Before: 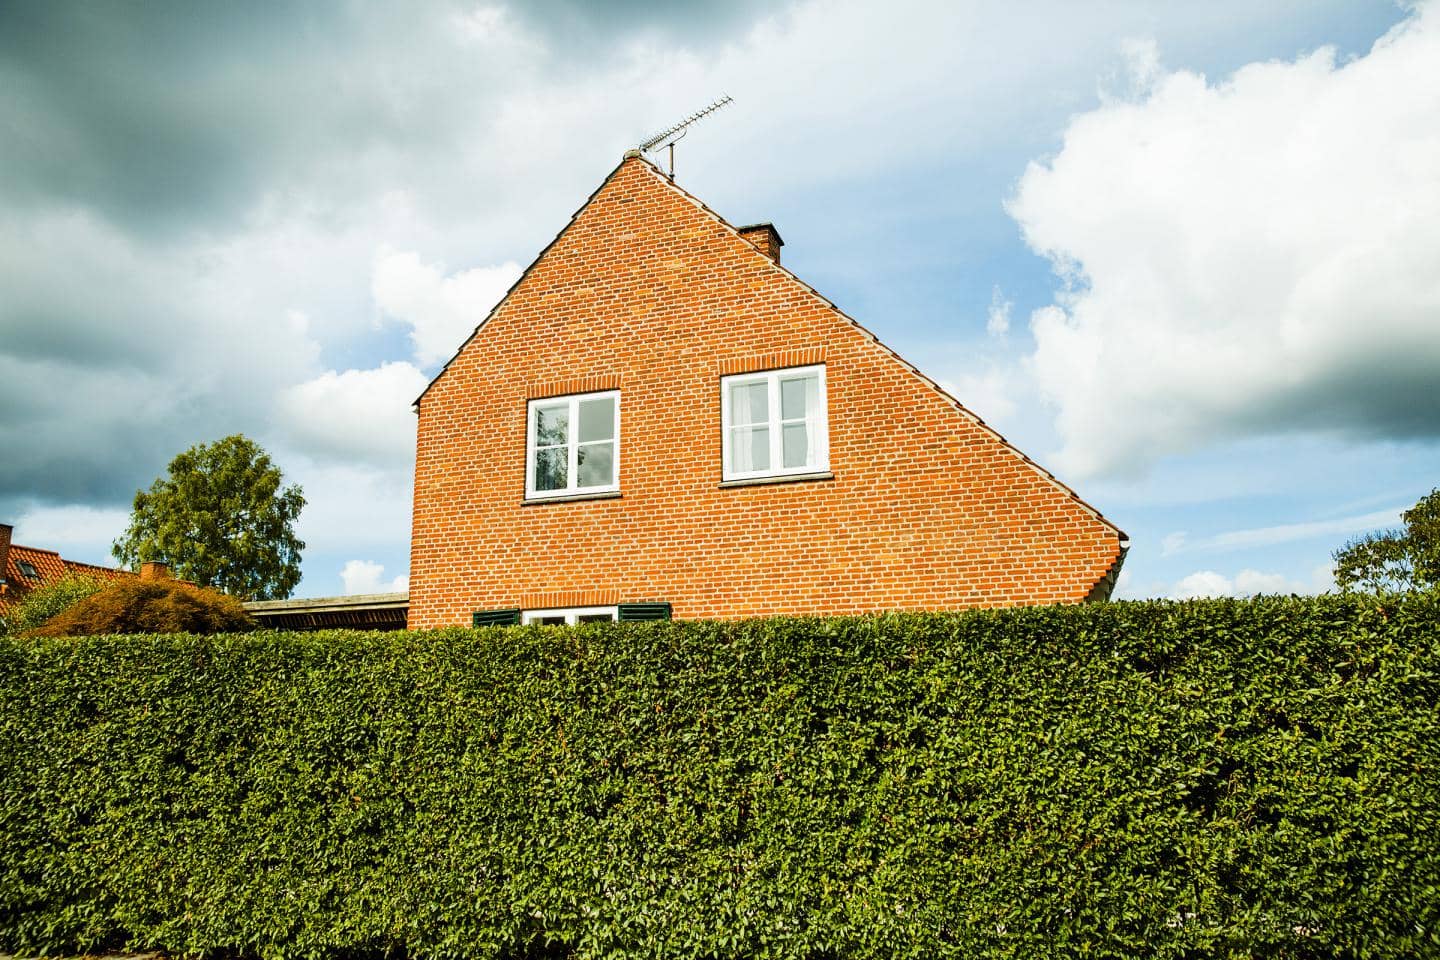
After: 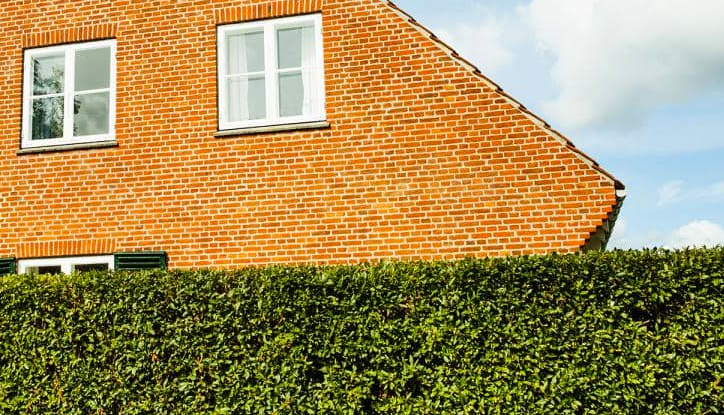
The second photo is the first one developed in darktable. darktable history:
crop: left 35.03%, top 36.625%, right 14.663%, bottom 20.057%
contrast brightness saturation: contrast 0.04, saturation 0.07
